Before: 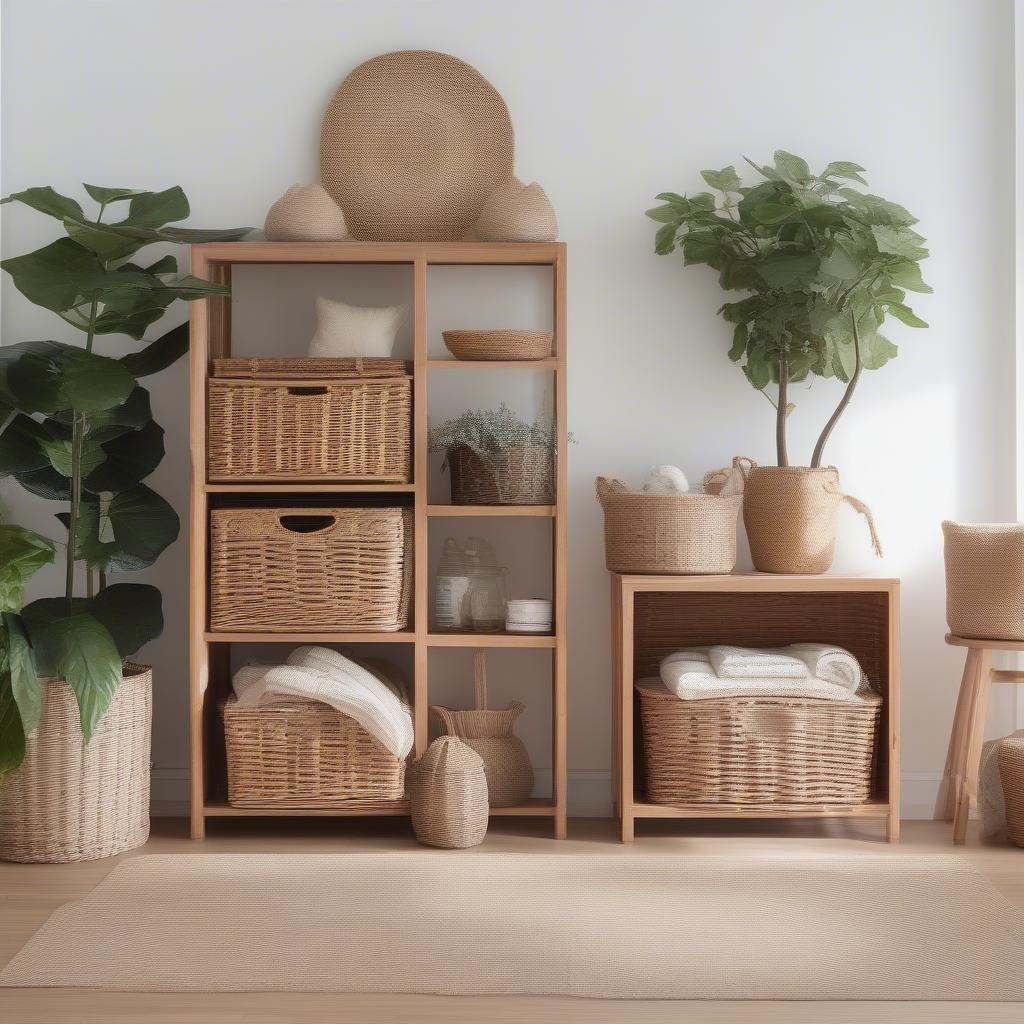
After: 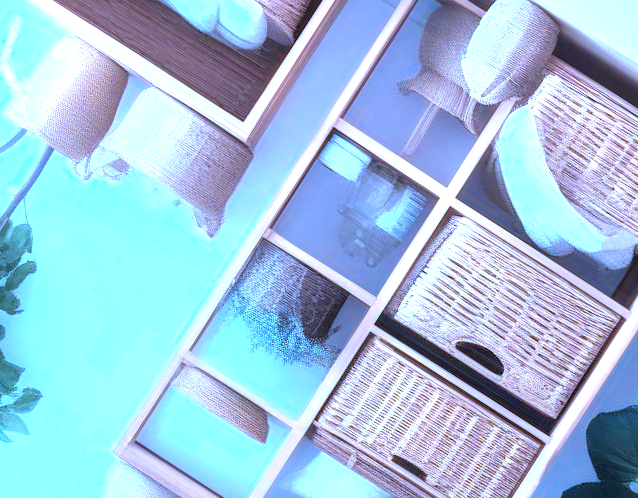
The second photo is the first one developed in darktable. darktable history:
exposure: black level correction 0.001, exposure 1.128 EV, compensate exposure bias true, compensate highlight preservation false
crop and rotate: angle 147.32°, left 9.212%, top 15.636%, right 4.575%, bottom 17.159%
contrast brightness saturation: saturation -0.064
local contrast: on, module defaults
color calibration: output R [0.999, 0.026, -0.11, 0], output G [-0.019, 1.037, -0.099, 0], output B [0.022, -0.023, 0.902, 0], gray › normalize channels true, illuminant custom, x 0.46, y 0.429, temperature 2619.35 K, gamut compression 0.005
tone equalizer: -8 EV -0.719 EV, -7 EV -0.69 EV, -6 EV -0.598 EV, -5 EV -0.395 EV, -3 EV 0.384 EV, -2 EV 0.6 EV, -1 EV 0.686 EV, +0 EV 0.765 EV
